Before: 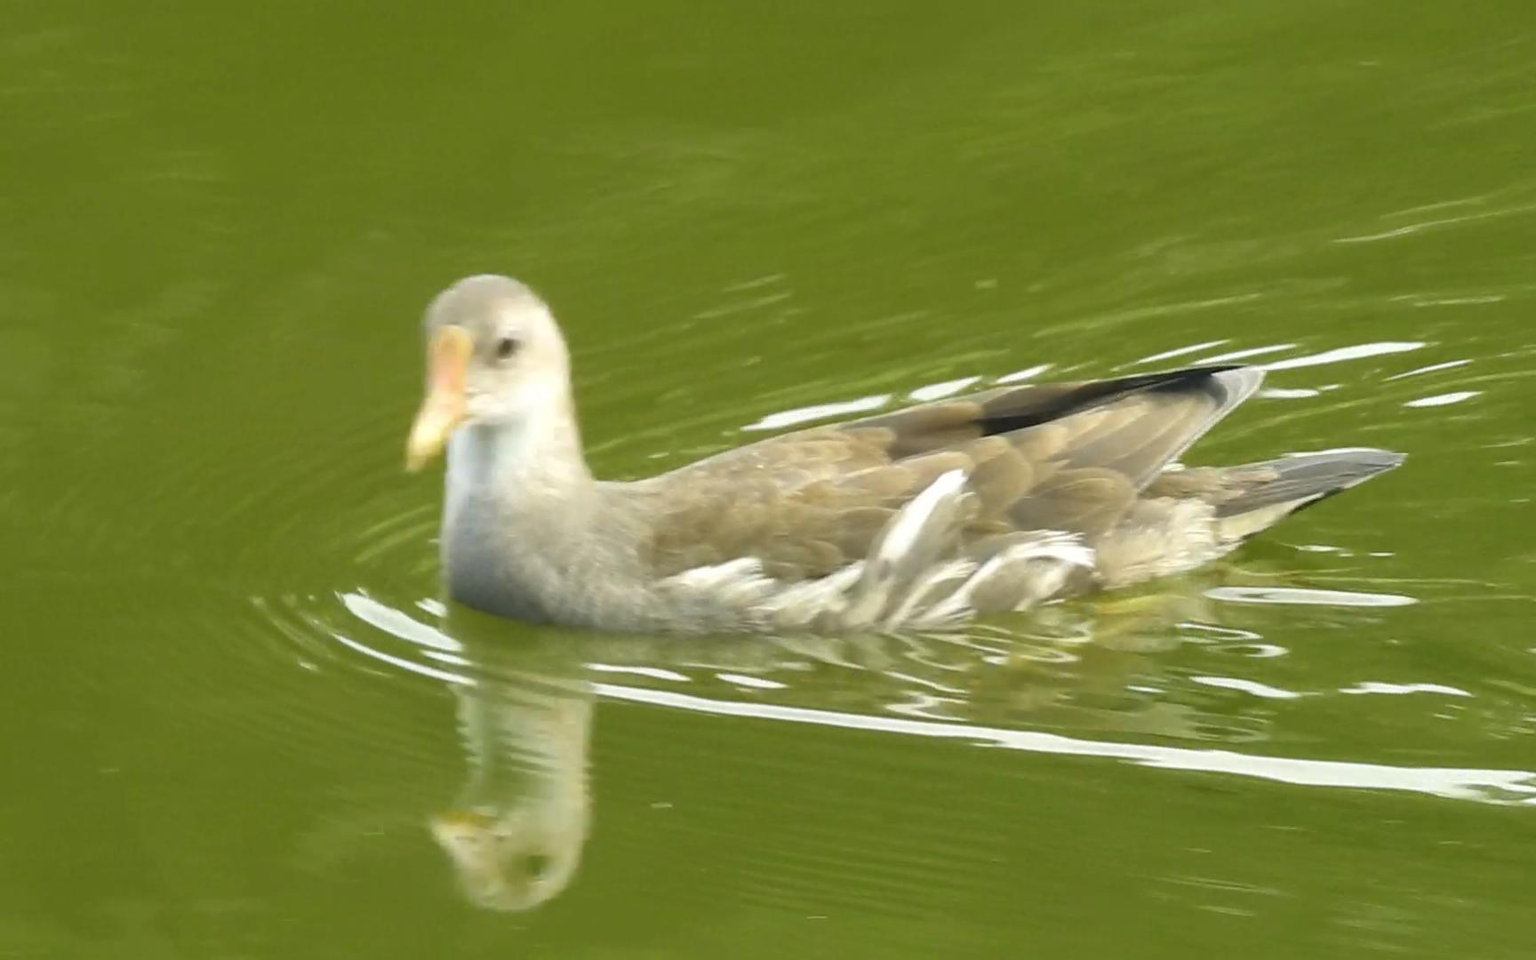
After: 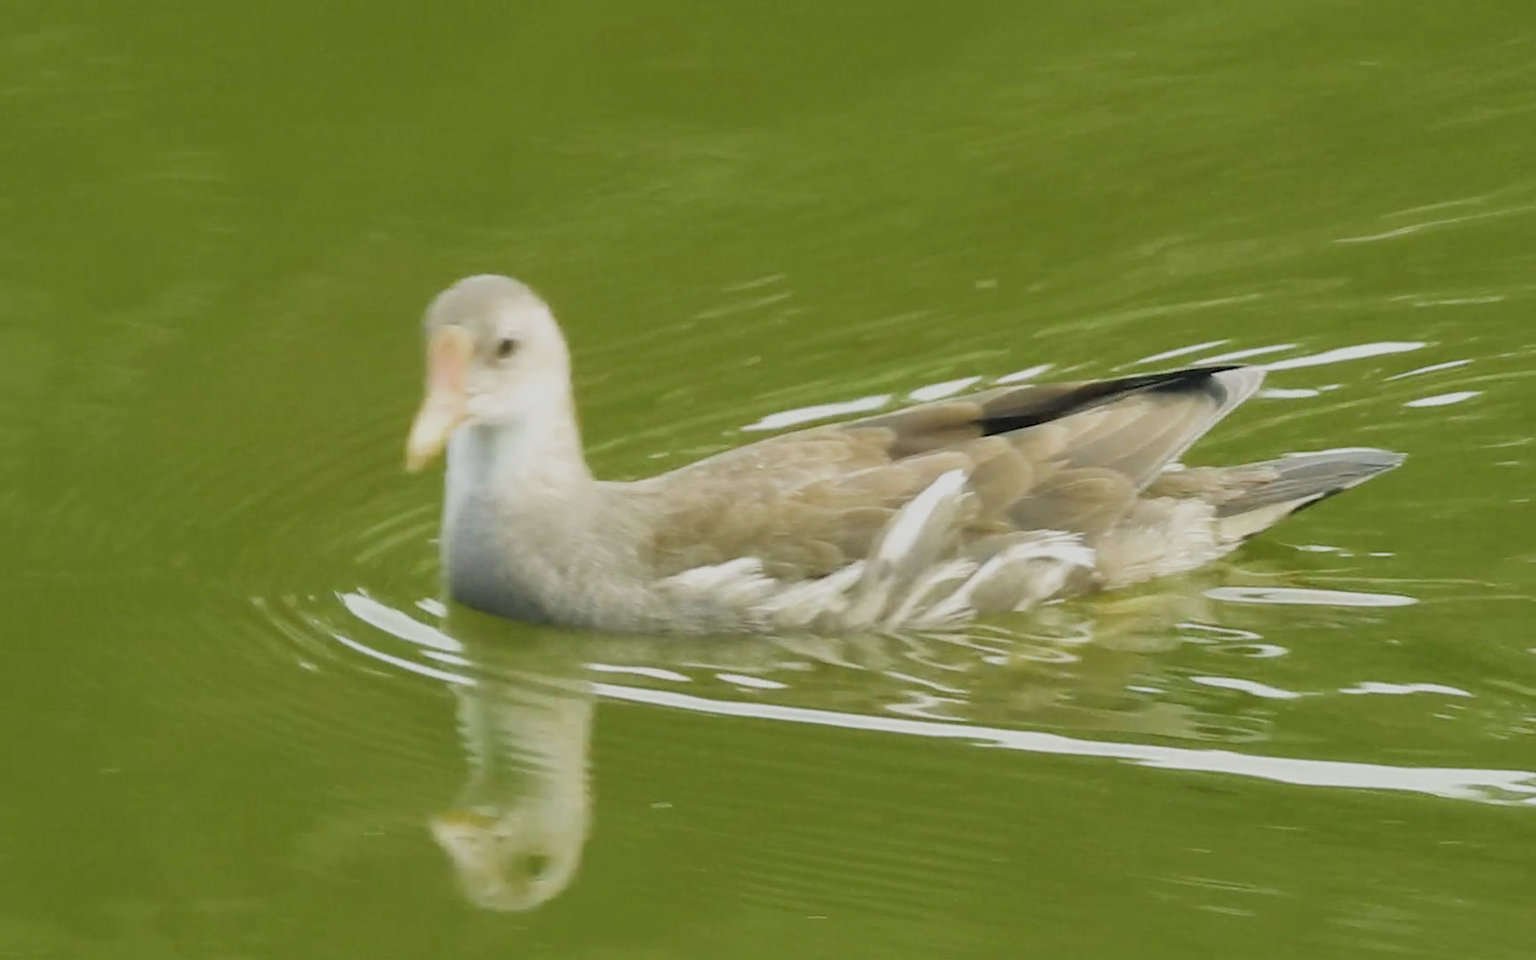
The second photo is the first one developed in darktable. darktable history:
filmic rgb: black relative exposure -8.03 EV, white relative exposure 3.98 EV, hardness 4.19, contrast 0.984, add noise in highlights 0.001, preserve chrominance max RGB, color science v3 (2019), use custom middle-gray values true, contrast in highlights soft
